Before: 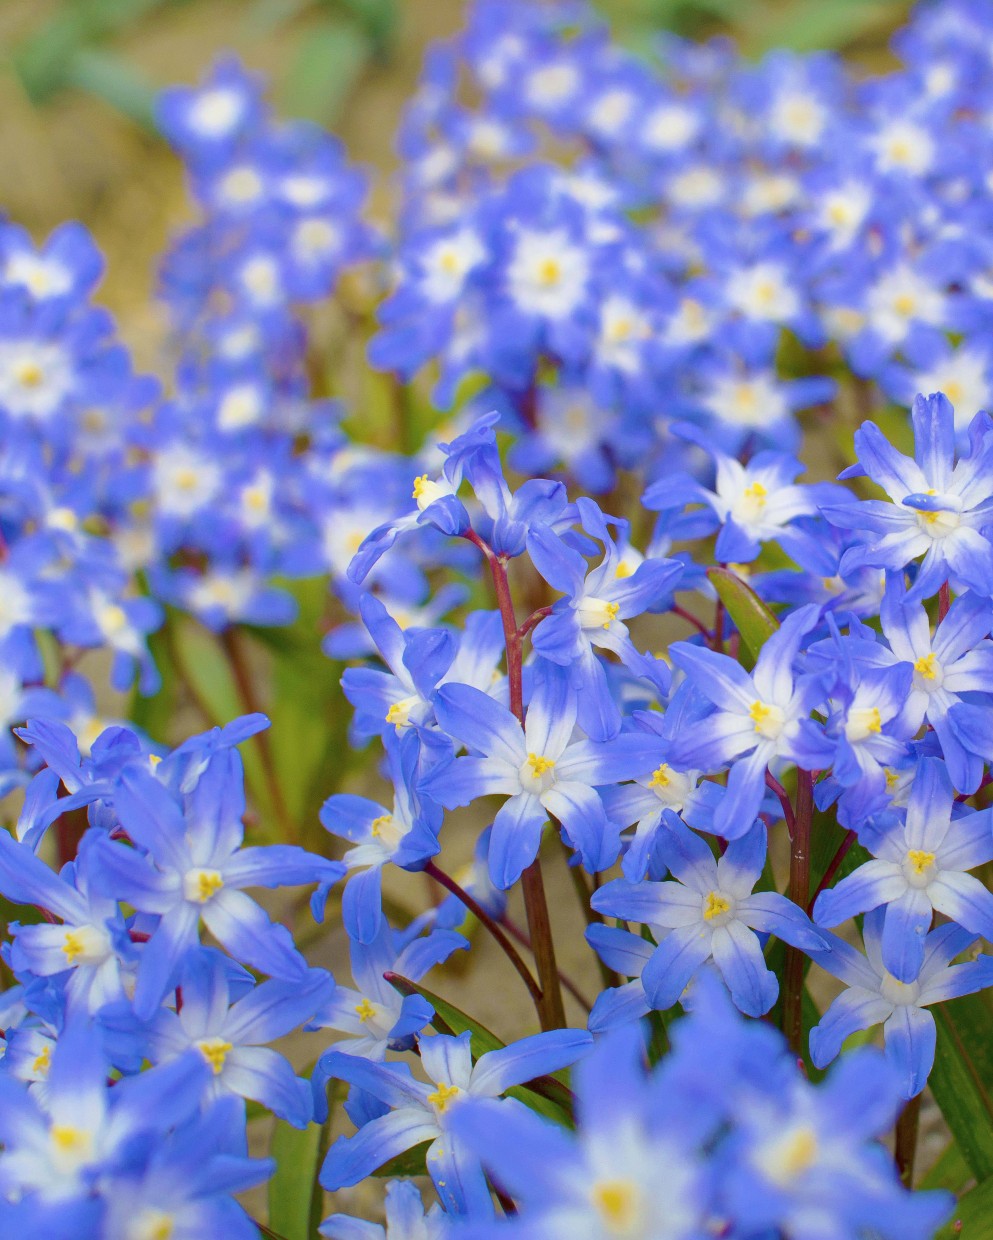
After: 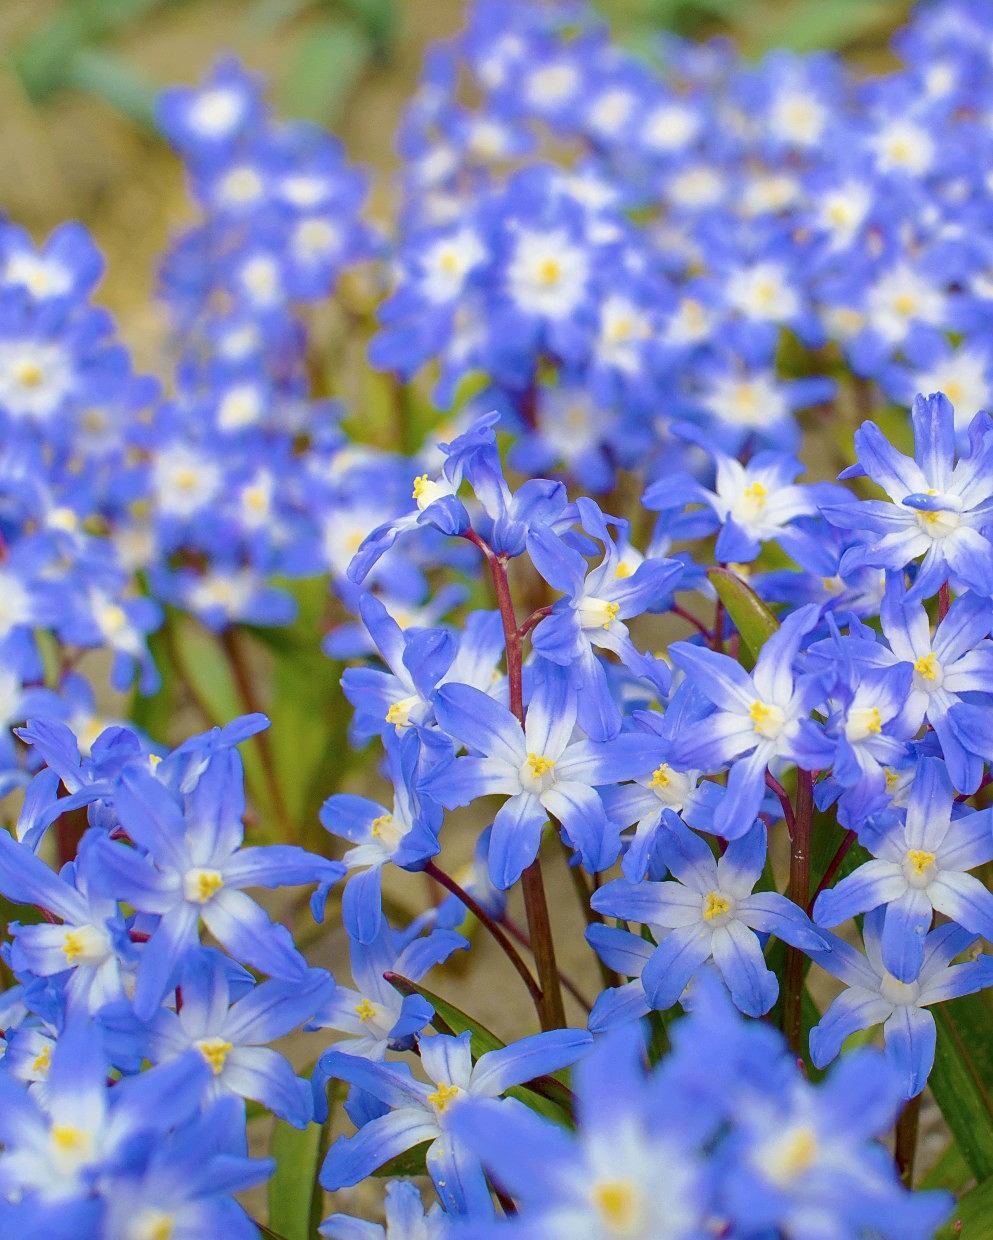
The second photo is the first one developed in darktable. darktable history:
sharpen: radius 1.559, amount 0.373, threshold 1.271
local contrast: highlights 100%, shadows 100%, detail 120%, midtone range 0.2
